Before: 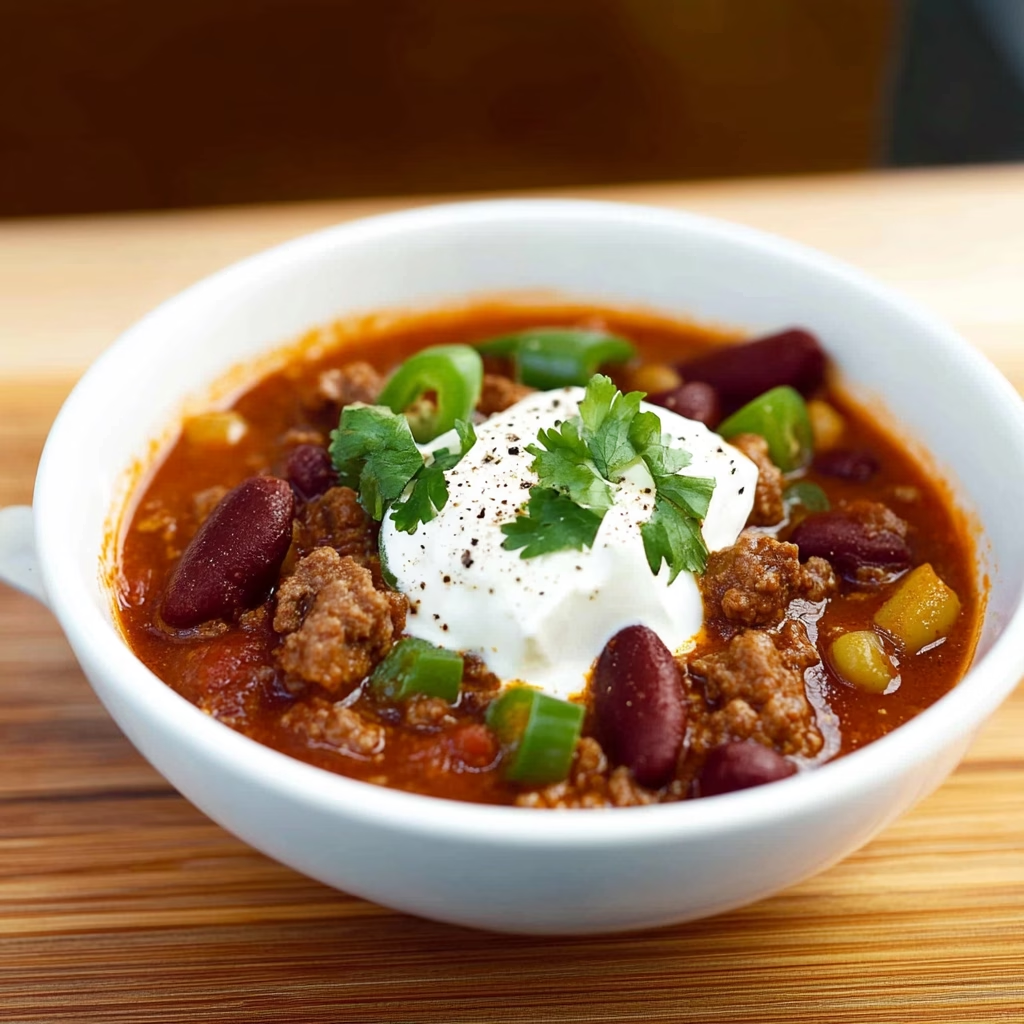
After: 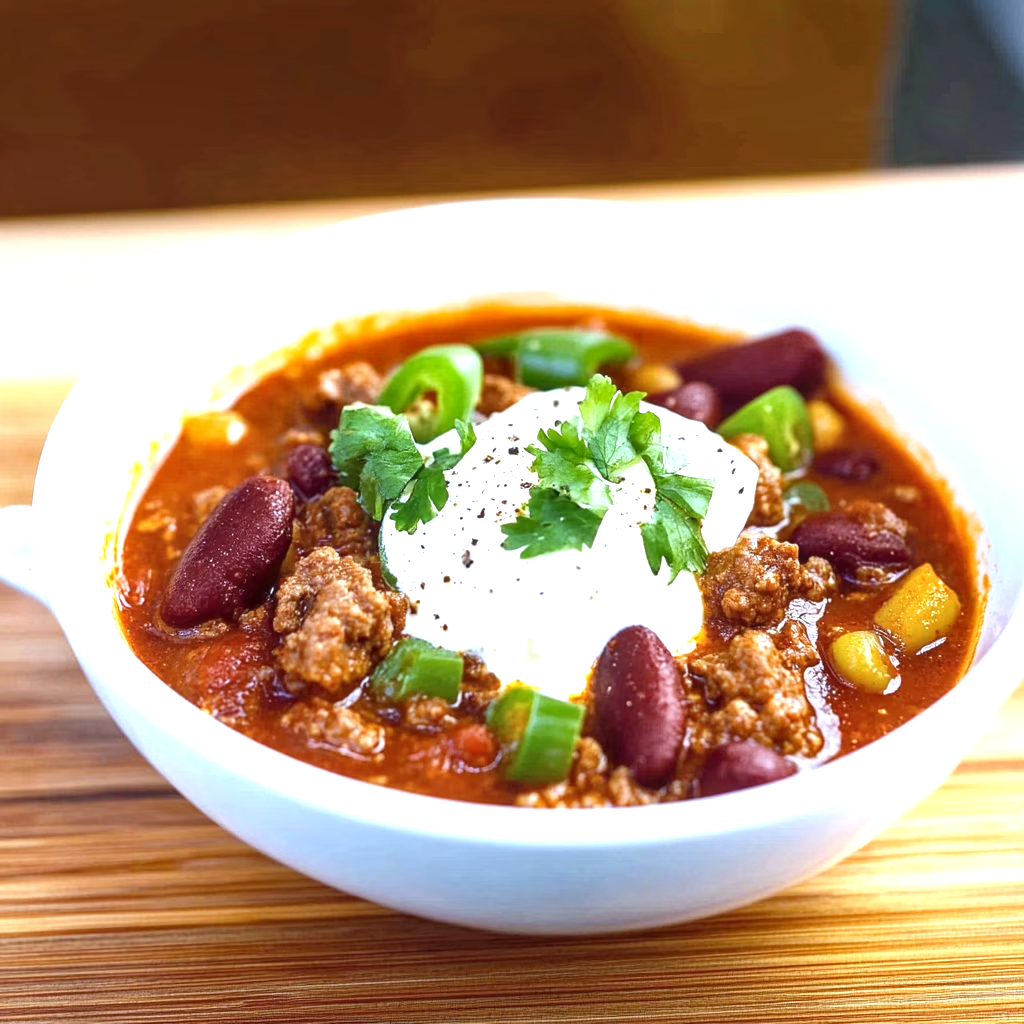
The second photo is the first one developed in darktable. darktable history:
white balance: red 0.948, green 1.02, blue 1.176
local contrast: on, module defaults
exposure: black level correction 0, exposure 0.95 EV, compensate exposure bias true, compensate highlight preservation false
